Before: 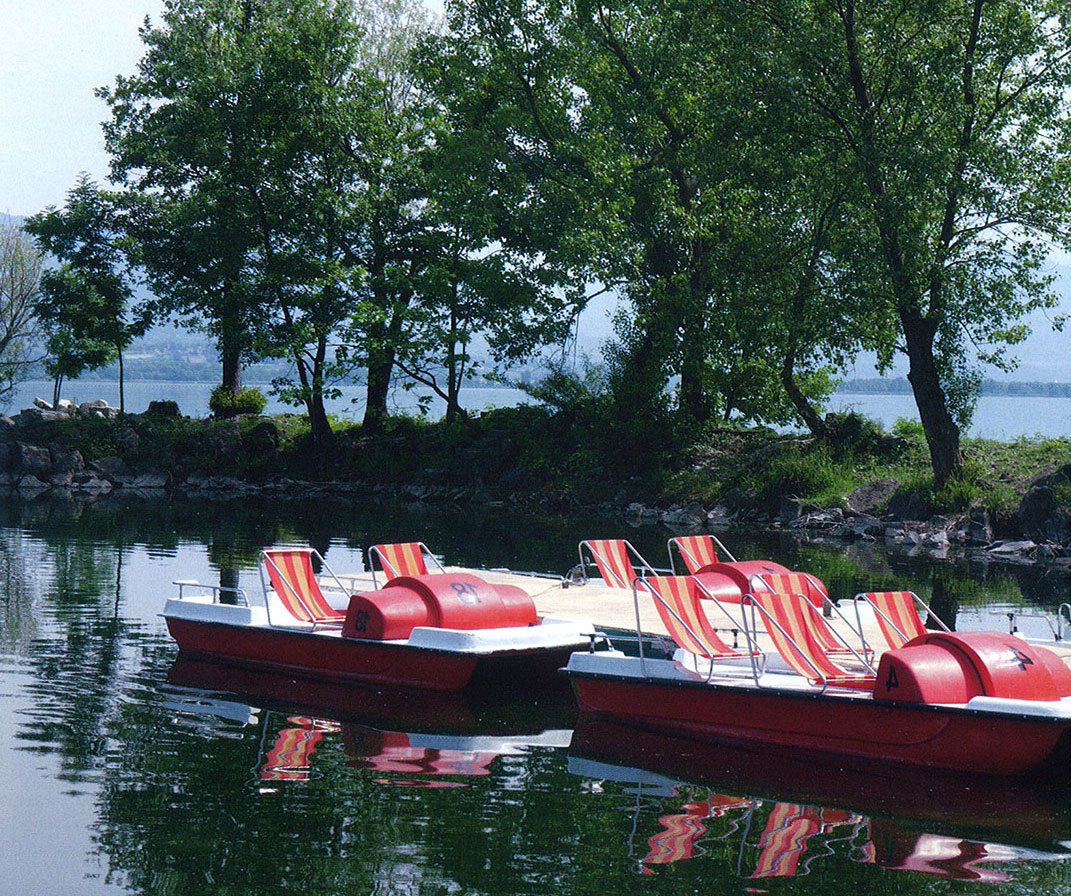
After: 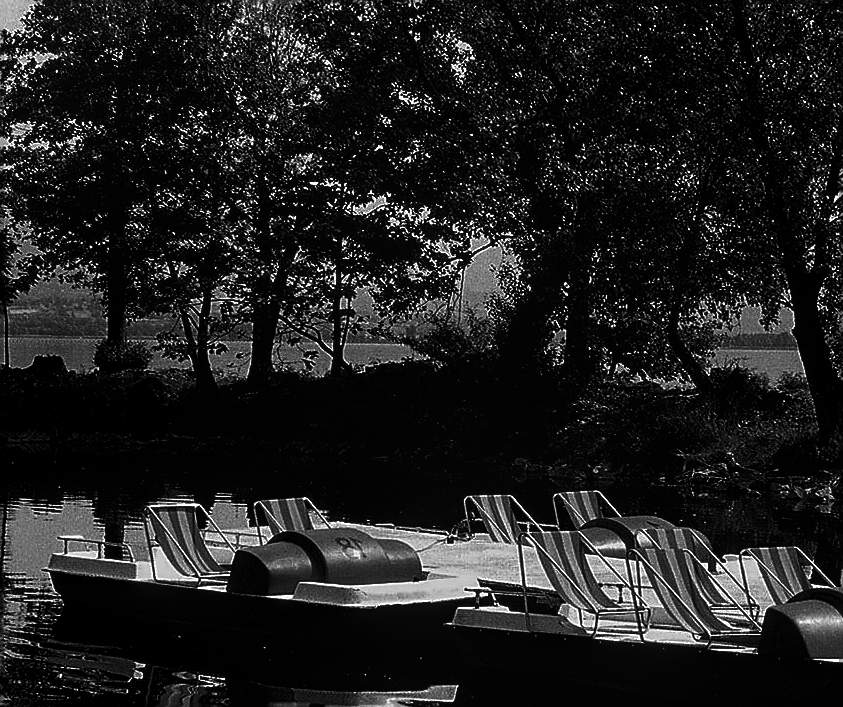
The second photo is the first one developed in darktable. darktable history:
local contrast: on, module defaults
crop and rotate: left 10.759%, top 5.115%, right 10.443%, bottom 15.978%
color correction: highlights b* 0.004, saturation 1.36
exposure: exposure -0.216 EV, compensate highlight preservation false
contrast brightness saturation: contrast 0.019, brightness -0.986, saturation -0.997
sharpen: radius 1.411, amount 1.236, threshold 0.771
